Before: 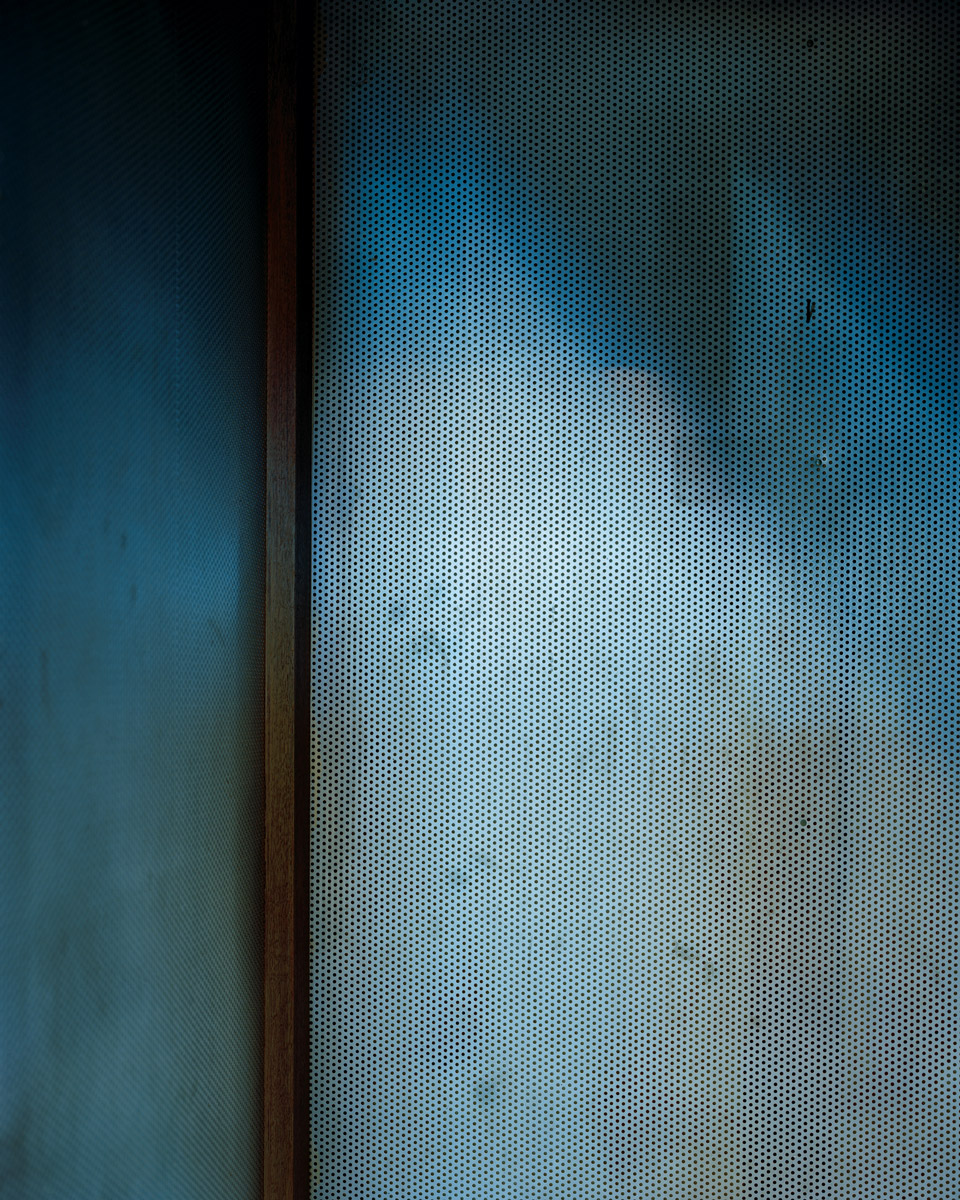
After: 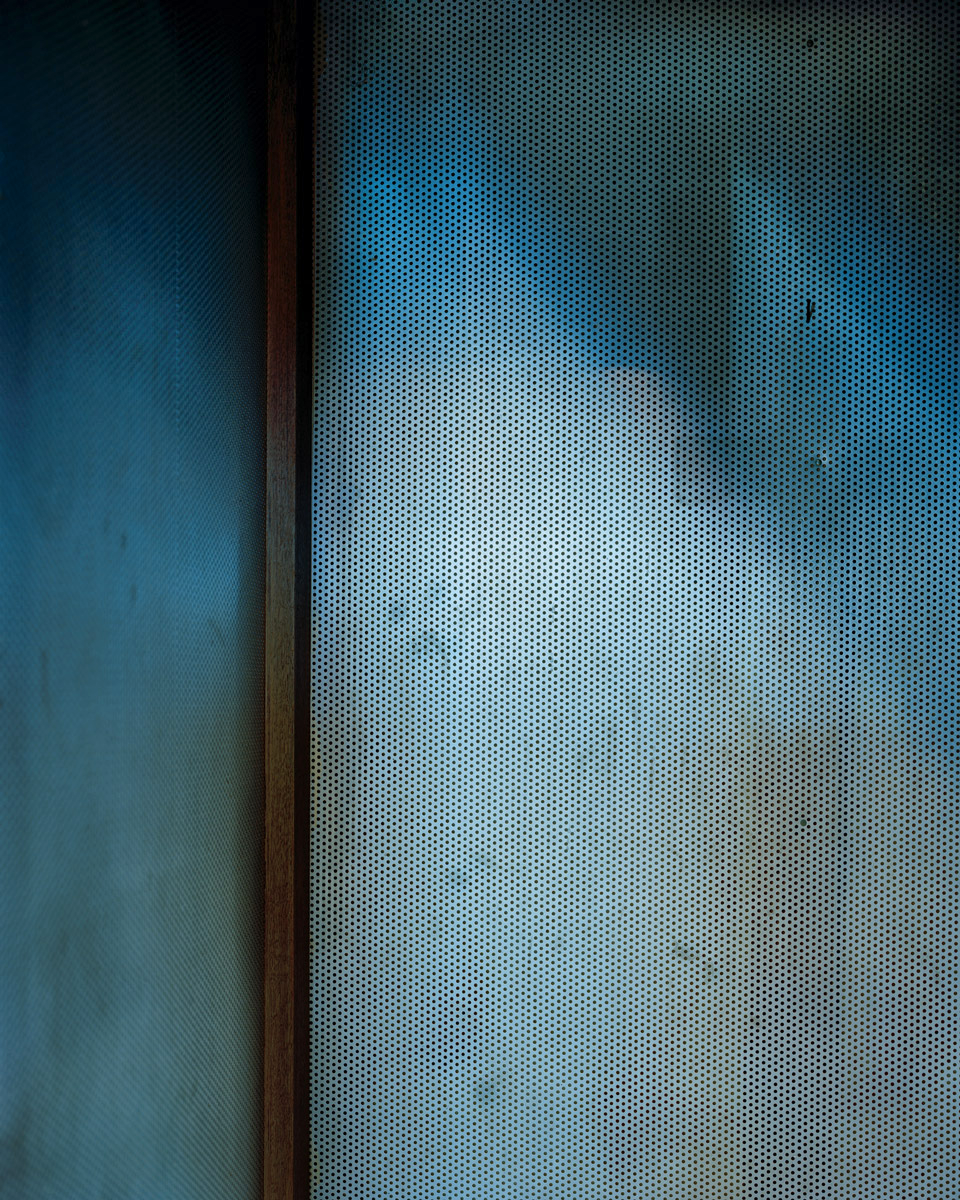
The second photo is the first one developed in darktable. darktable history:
shadows and highlights: soften with gaussian
color balance: on, module defaults
